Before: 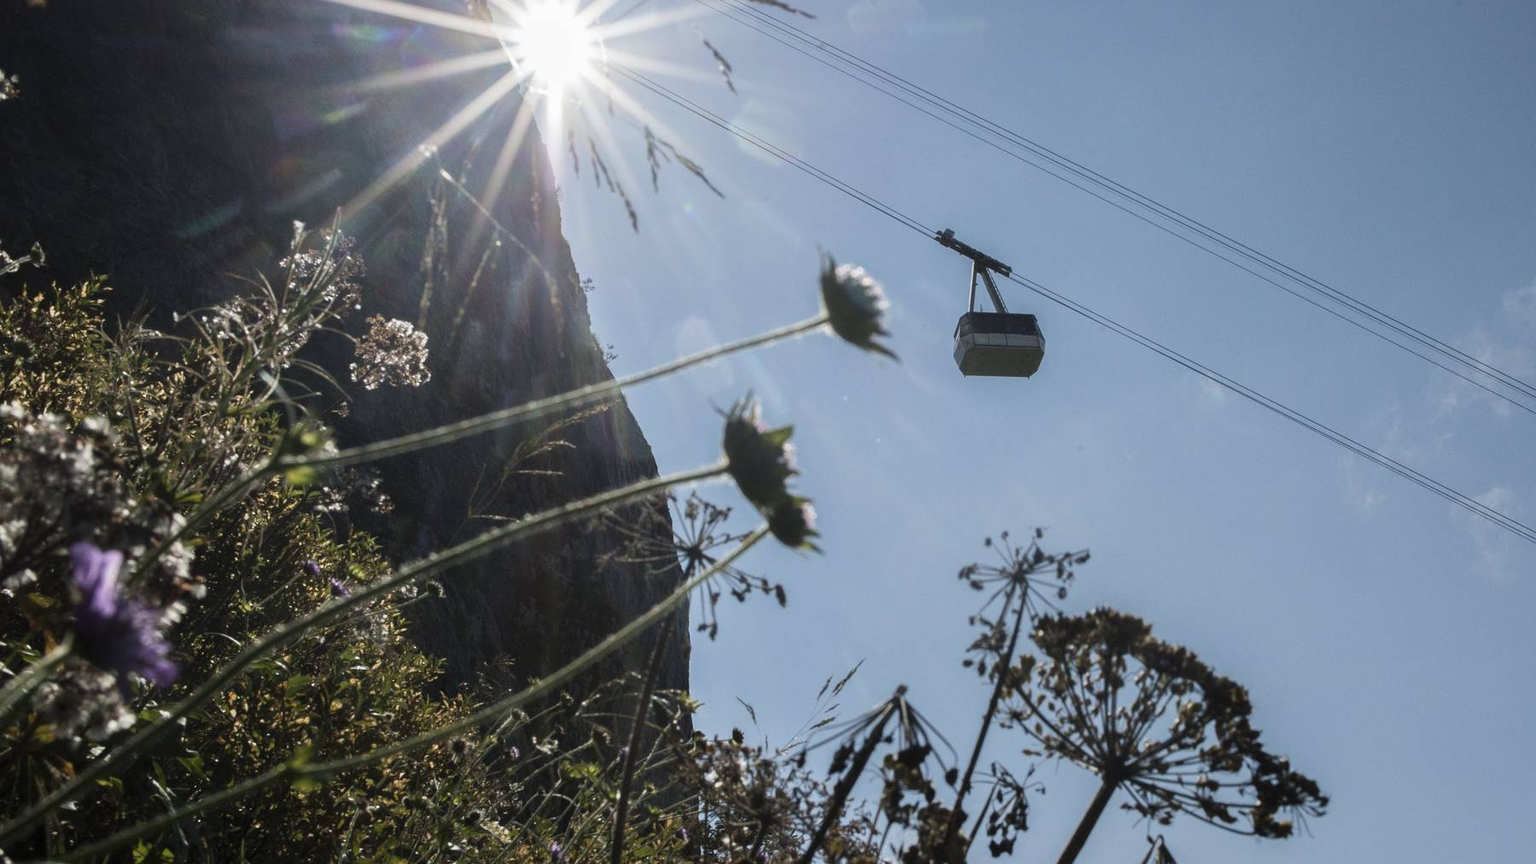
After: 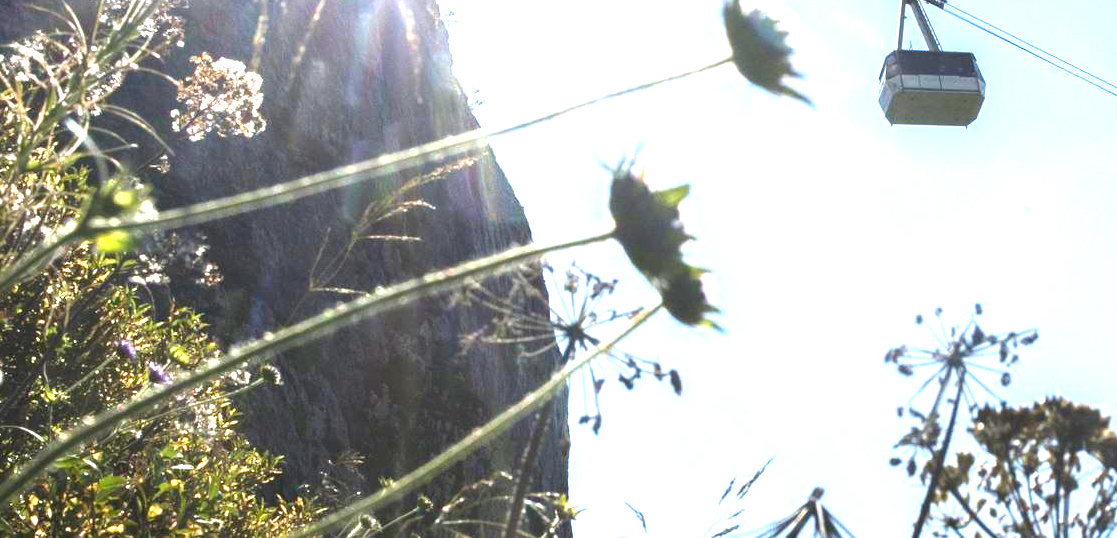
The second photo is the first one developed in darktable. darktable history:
exposure: exposure 2 EV, compensate exposure bias true, compensate highlight preservation false
color correction: saturation 1.32
crop: left 13.312%, top 31.28%, right 24.627%, bottom 15.582%
